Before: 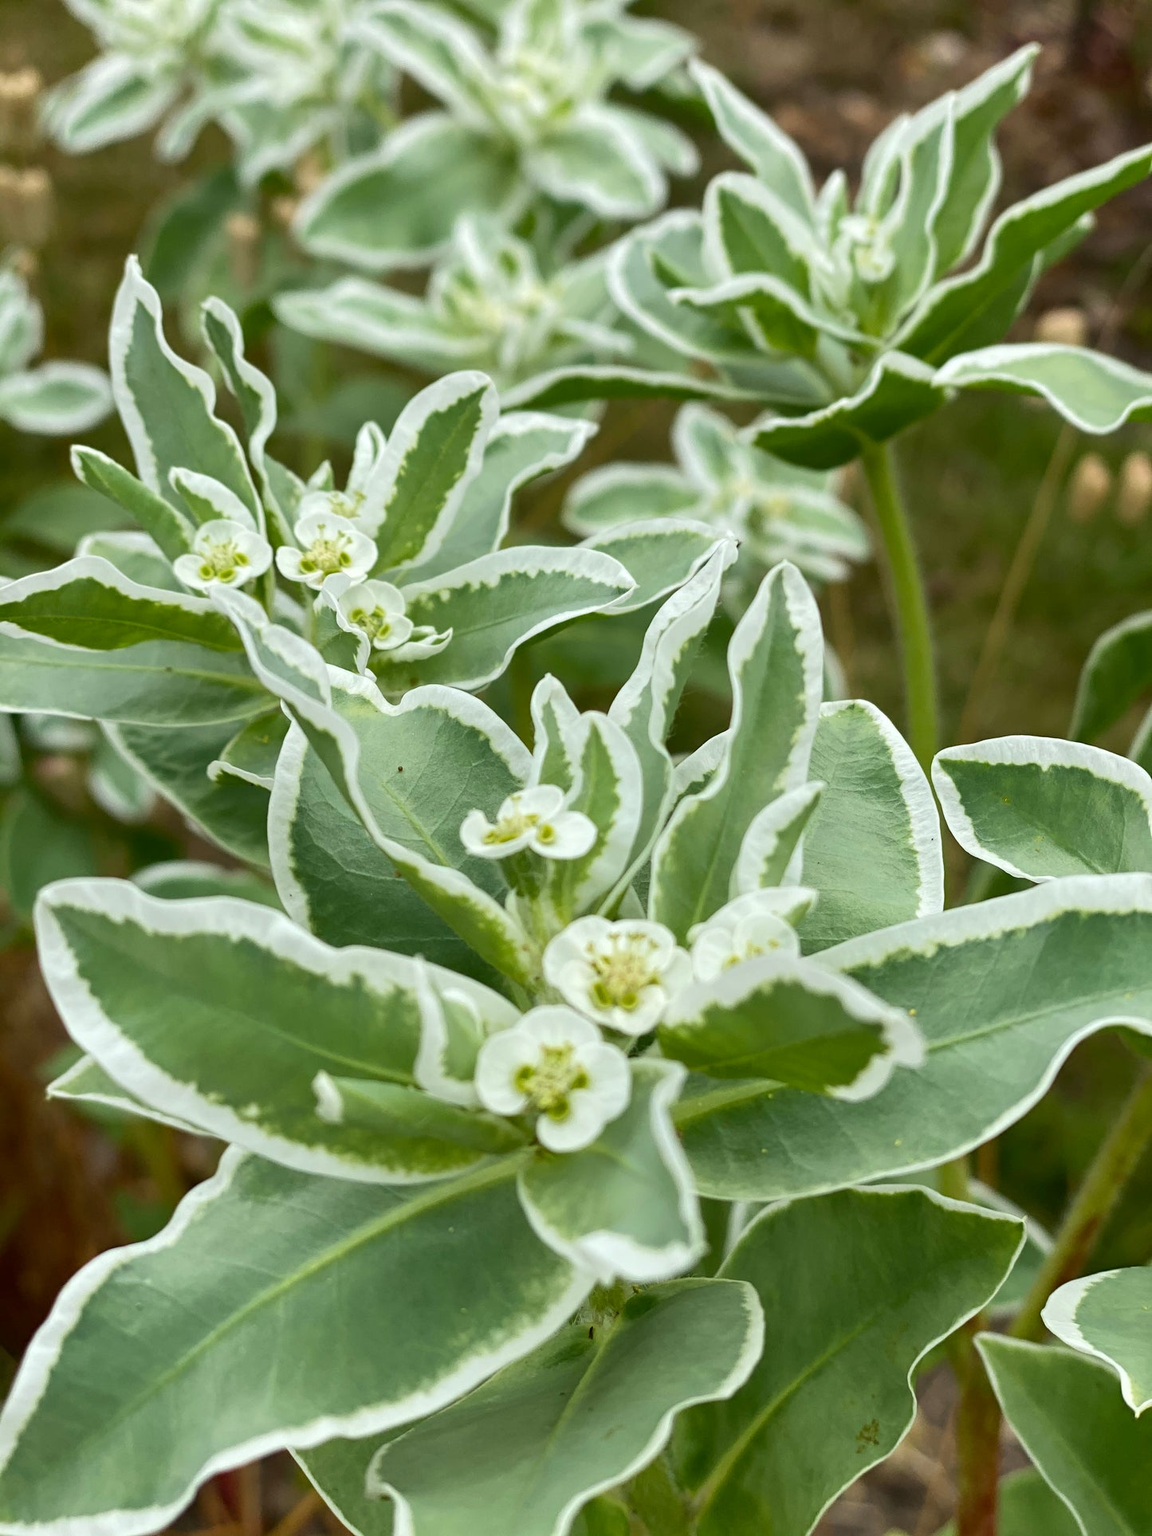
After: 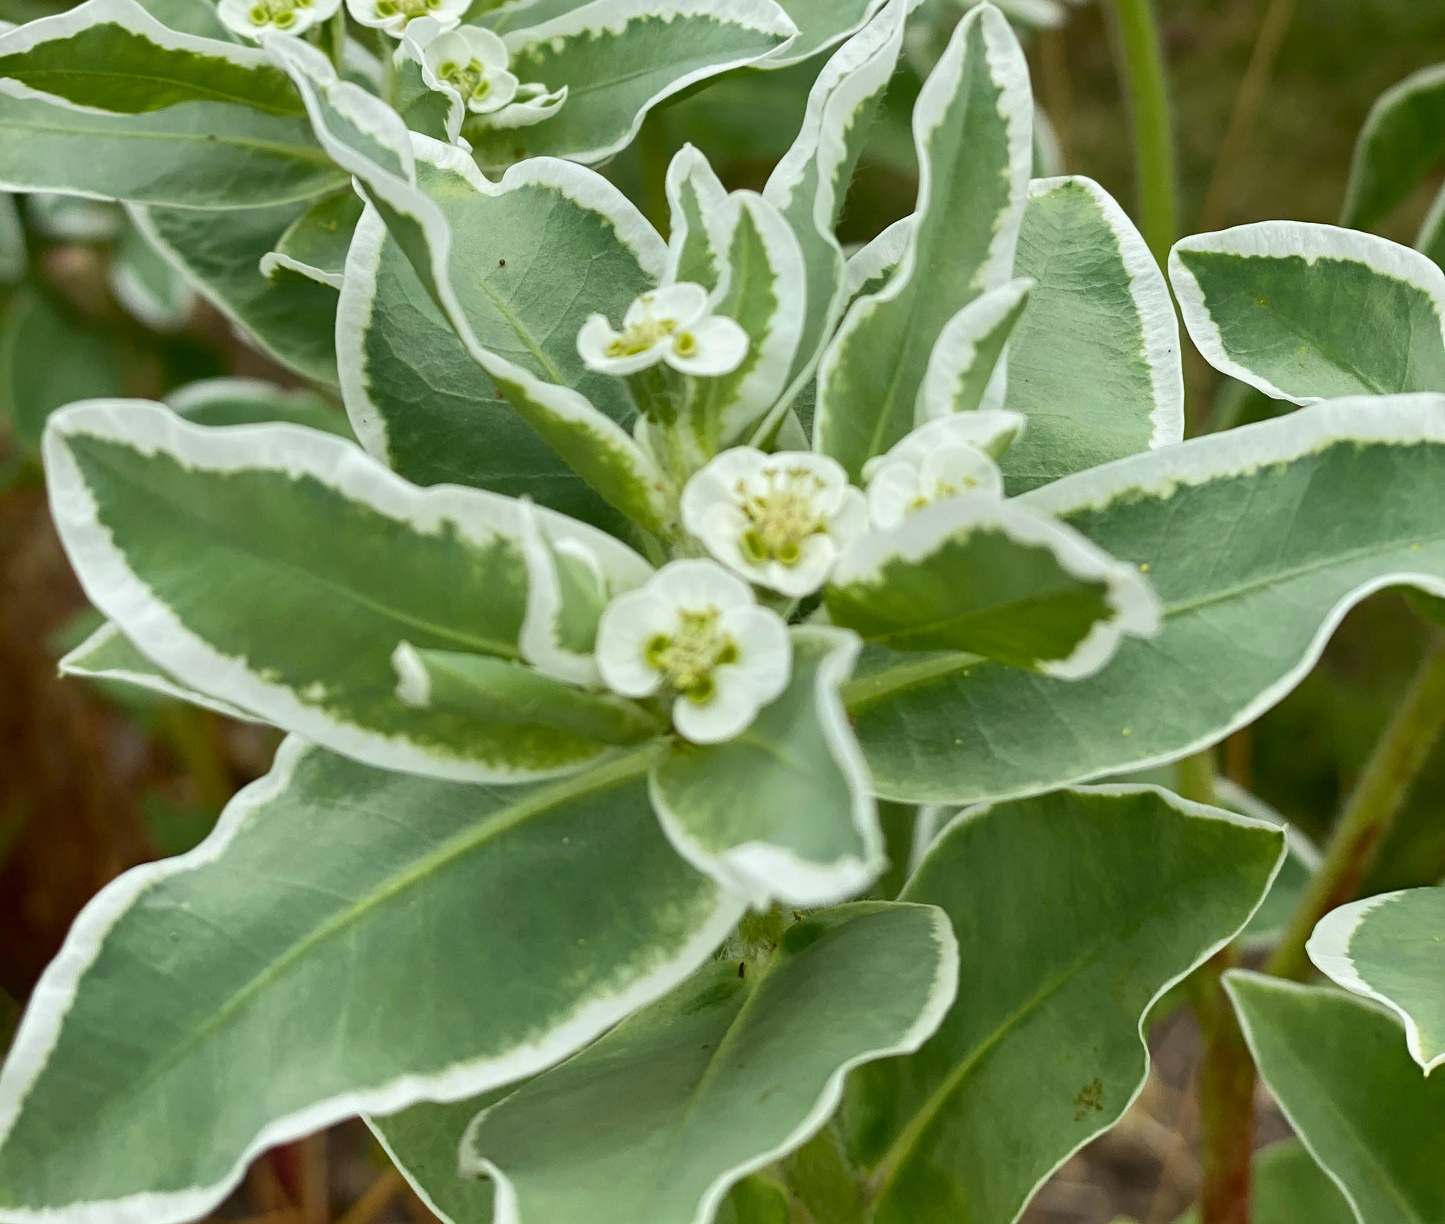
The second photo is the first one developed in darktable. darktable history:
crop and rotate: top 36.435%
exposure: exposure -0.048 EV, compensate highlight preservation false
